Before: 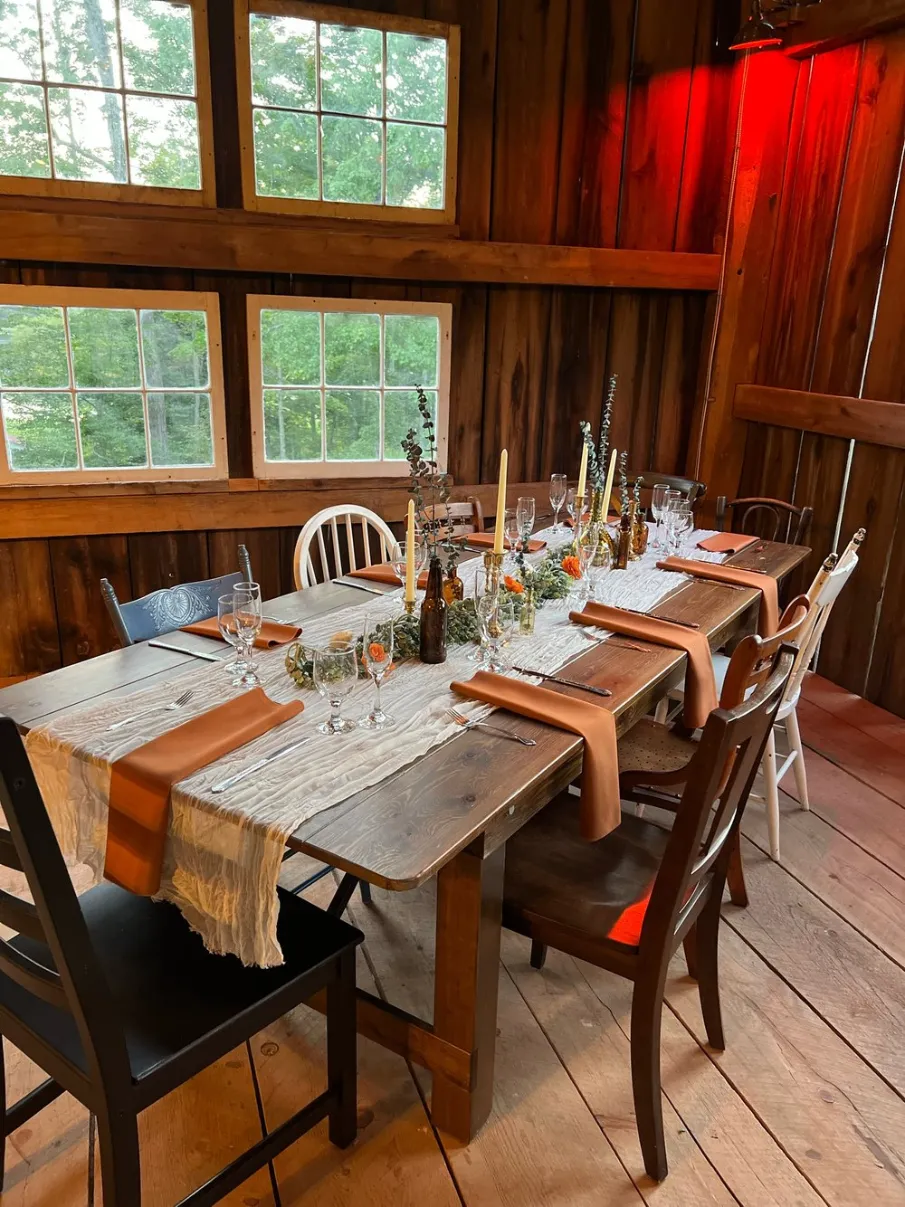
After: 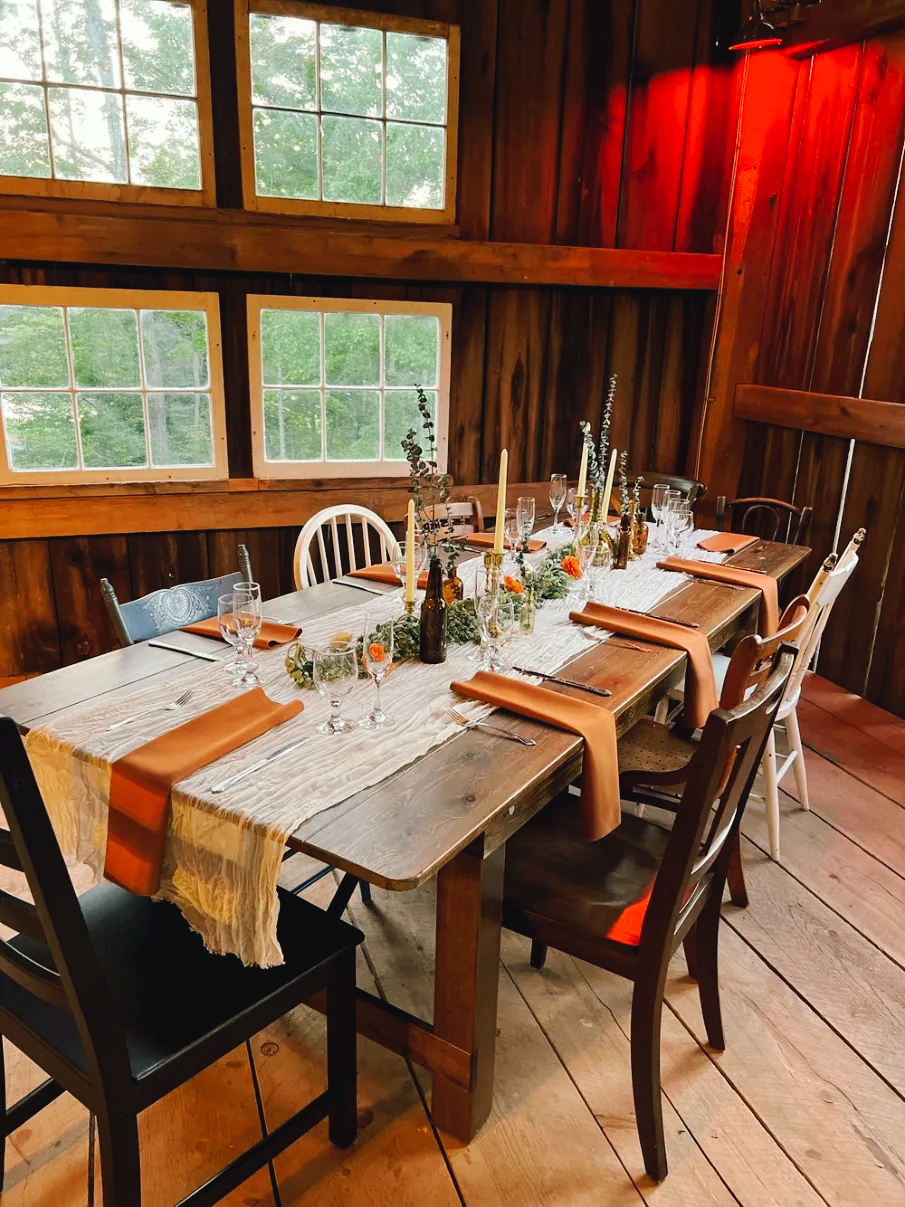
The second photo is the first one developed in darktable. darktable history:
tone curve: curves: ch0 [(0, 0) (0.003, 0.035) (0.011, 0.035) (0.025, 0.035) (0.044, 0.046) (0.069, 0.063) (0.1, 0.084) (0.136, 0.123) (0.177, 0.174) (0.224, 0.232) (0.277, 0.304) (0.335, 0.387) (0.399, 0.476) (0.468, 0.566) (0.543, 0.639) (0.623, 0.714) (0.709, 0.776) (0.801, 0.851) (0.898, 0.921) (1, 1)], preserve colors none
color look up table: target L [93.84, 87.82, 90.74, 68.76, 69.78, 61.98, 51.82, 45.43, 49.92, 32.5, 15.31, 200.3, 83.58, 78.63, 60.03, 62.49, 54.59, 53.93, 54.05, 48.56, 44.28, 43.33, 29.2, 20.45, 3.666, 96.34, 82.73, 75.78, 77.17, 68.89, 63.57, 63.04, 68.73, 48.62, 52.97, 47.94, 43.22, 45, 42.78, 17.36, 15.48, 20.48, 94.13, 89.73, 71.25, 65.99, 58.45, 51.03, 41.25], target a [-7.149, -26.47, -39.79, -26.56, -48.97, -56.29, -19.46, -36.41, -15.63, -25.18, -12.34, 0, 12.47, 10.46, 50.28, 37.23, 62.72, 71.63, -1.719, 75.21, 33.55, 28.87, 3.531, 34.45, 11.68, 1.667, 25.21, 32.82, 14.22, 16.72, 60.58, 62.08, 38.07, 42.85, 5.93, 60.97, 15.43, 45.25, 27.35, 4.081, 26.15, 28.08, -18.16, -33.61, -3.795, -26.01, -32.3, -4.459, -9.219], target b [35.84, 59.9, 14.91, 28.99, 28.99, 53.73, 48.12, 41, 12.98, 31.53, 20.14, 0, 17.53, 78.68, 63, 40.39, 49.06, 24.03, 36.85, 58.36, 46.48, 15.19, 14.82, 27.38, 0.303, -1.62, -18.68, 2.648, -31.25, 0.953, -10.25, -28.75, -42.92, -2.01, -50.64, -13.04, -10.35, -49.37, -68.33, -27.26, -19.16, -57.19, -0.272, -11.27, -20.28, -21.33, 4.749, -7.456, -30.19], num patches 49
